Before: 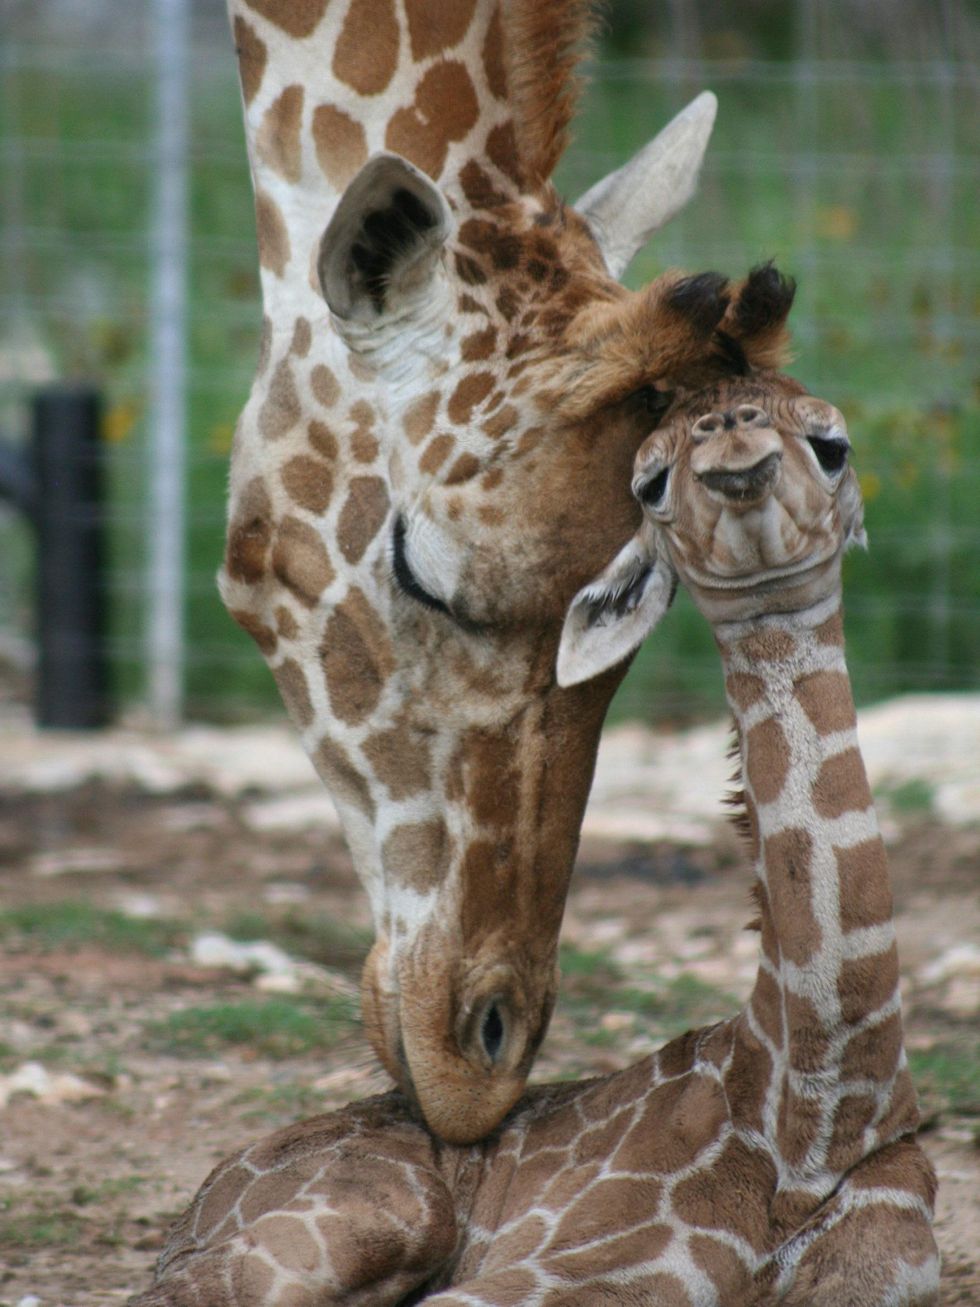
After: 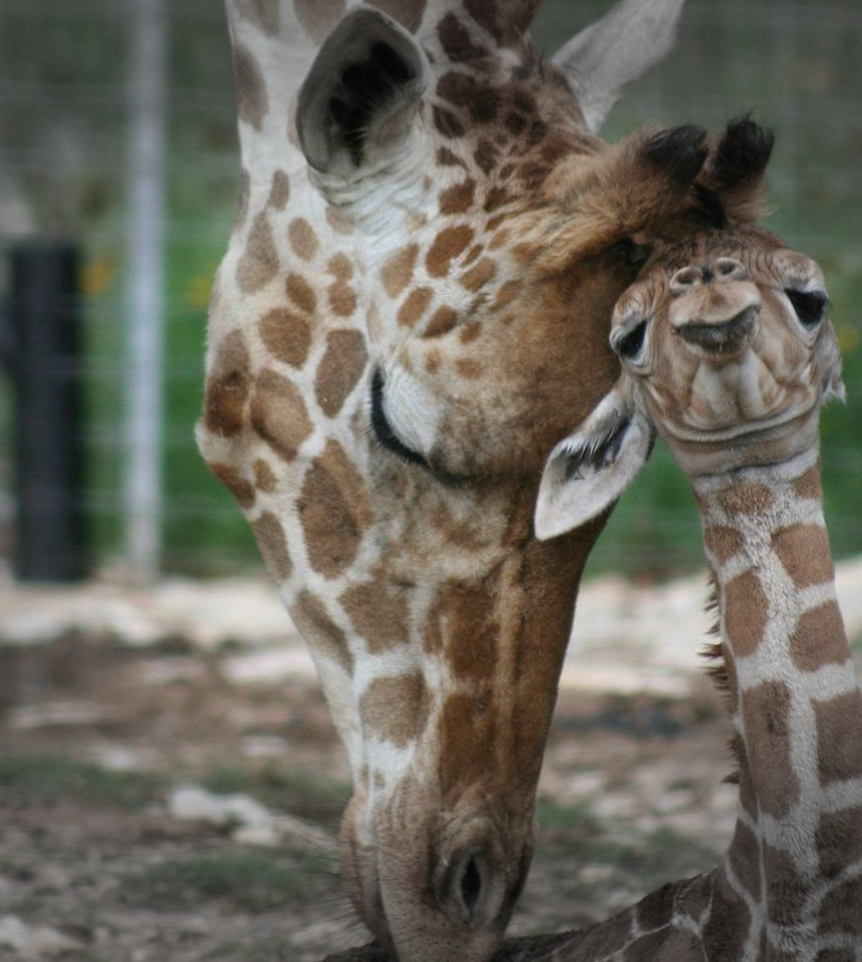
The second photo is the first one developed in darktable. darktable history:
crop and rotate: left 2.425%, top 11.305%, right 9.6%, bottom 15.08%
vignetting: fall-off start 79.43%, saturation -0.649, width/height ratio 1.327, unbound false
